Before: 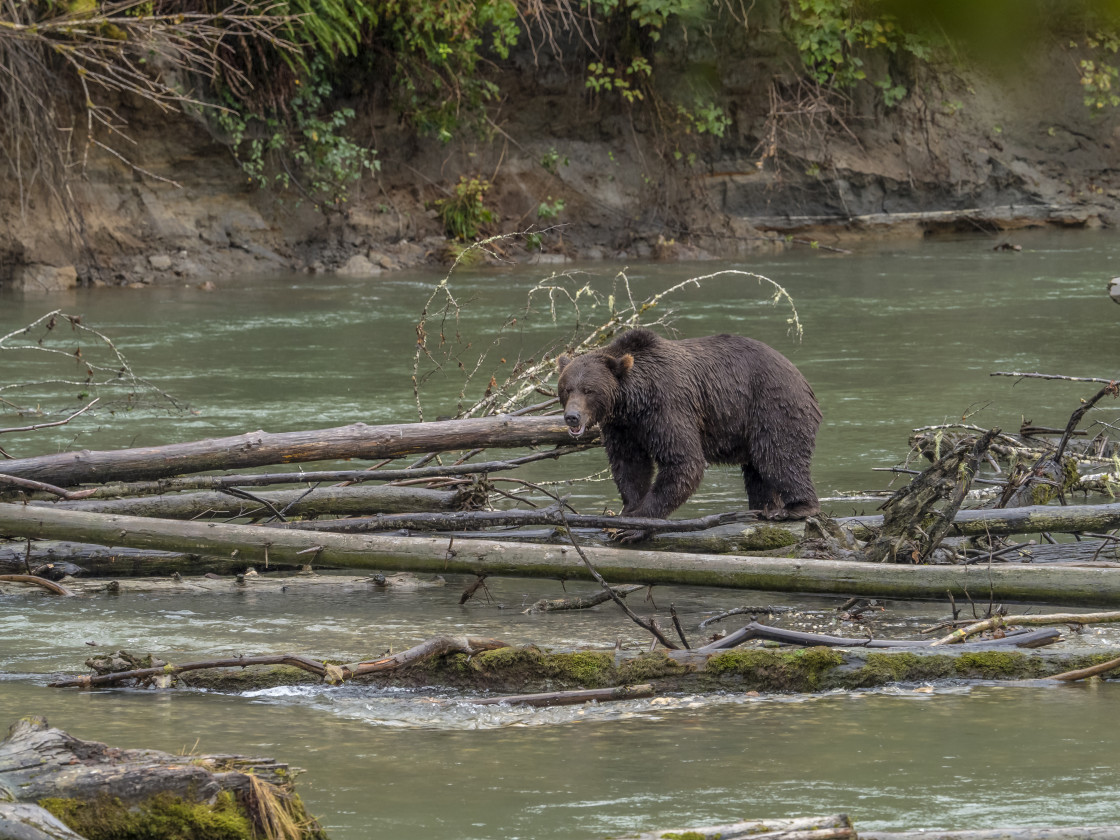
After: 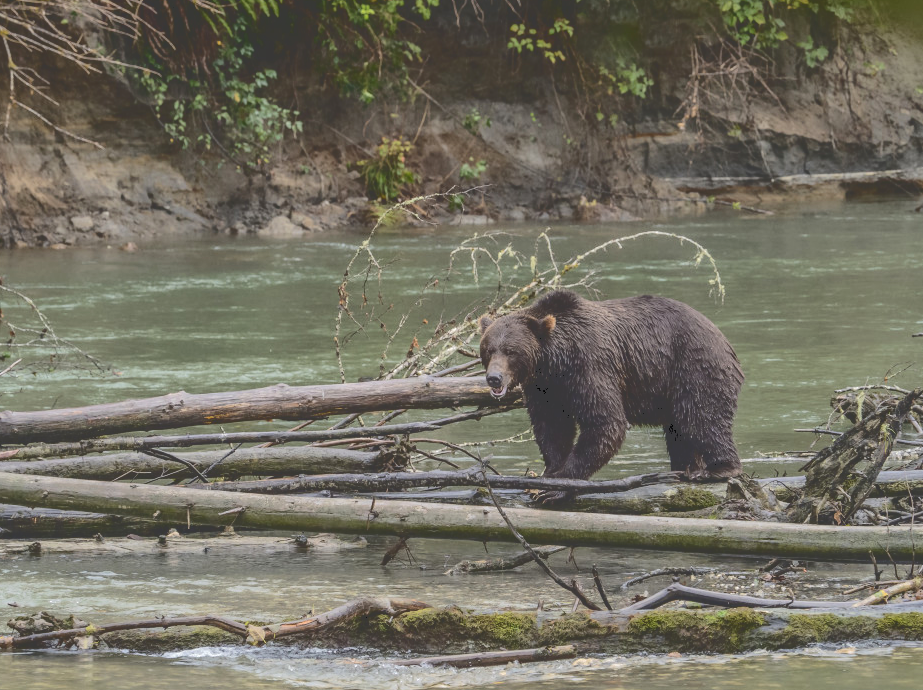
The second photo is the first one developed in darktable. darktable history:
tone curve: curves: ch0 [(0, 0) (0.003, 0.232) (0.011, 0.232) (0.025, 0.232) (0.044, 0.233) (0.069, 0.234) (0.1, 0.237) (0.136, 0.247) (0.177, 0.258) (0.224, 0.283) (0.277, 0.332) (0.335, 0.401) (0.399, 0.483) (0.468, 0.56) (0.543, 0.637) (0.623, 0.706) (0.709, 0.764) (0.801, 0.816) (0.898, 0.859) (1, 1)], color space Lab, independent channels, preserve colors none
crop and rotate: left 7.014%, top 4.648%, right 10.52%, bottom 13.202%
